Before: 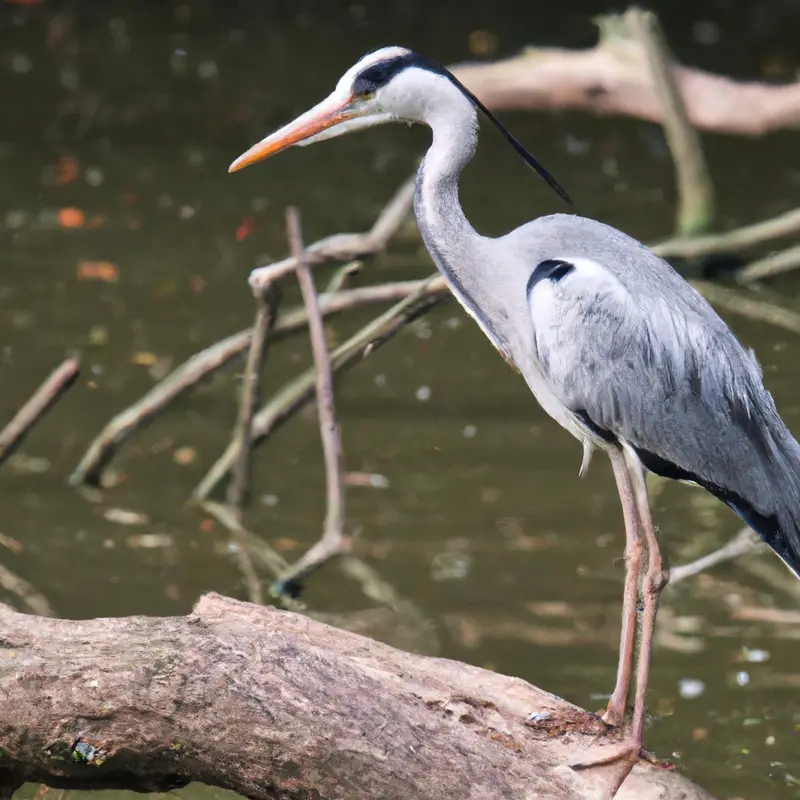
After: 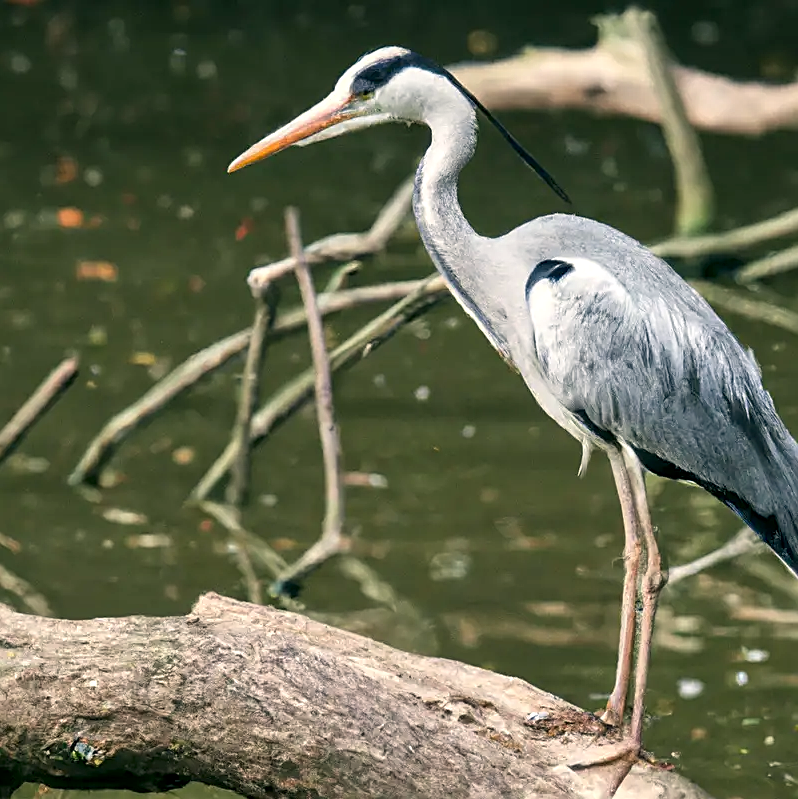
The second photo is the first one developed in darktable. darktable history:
color correction: highlights a* -0.532, highlights b* 9.25, shadows a* -9.37, shadows b* 1.2
sharpen: on, module defaults
local contrast: highlights 85%, shadows 82%
crop: left 0.138%
exposure: compensate exposure bias true, compensate highlight preservation false
